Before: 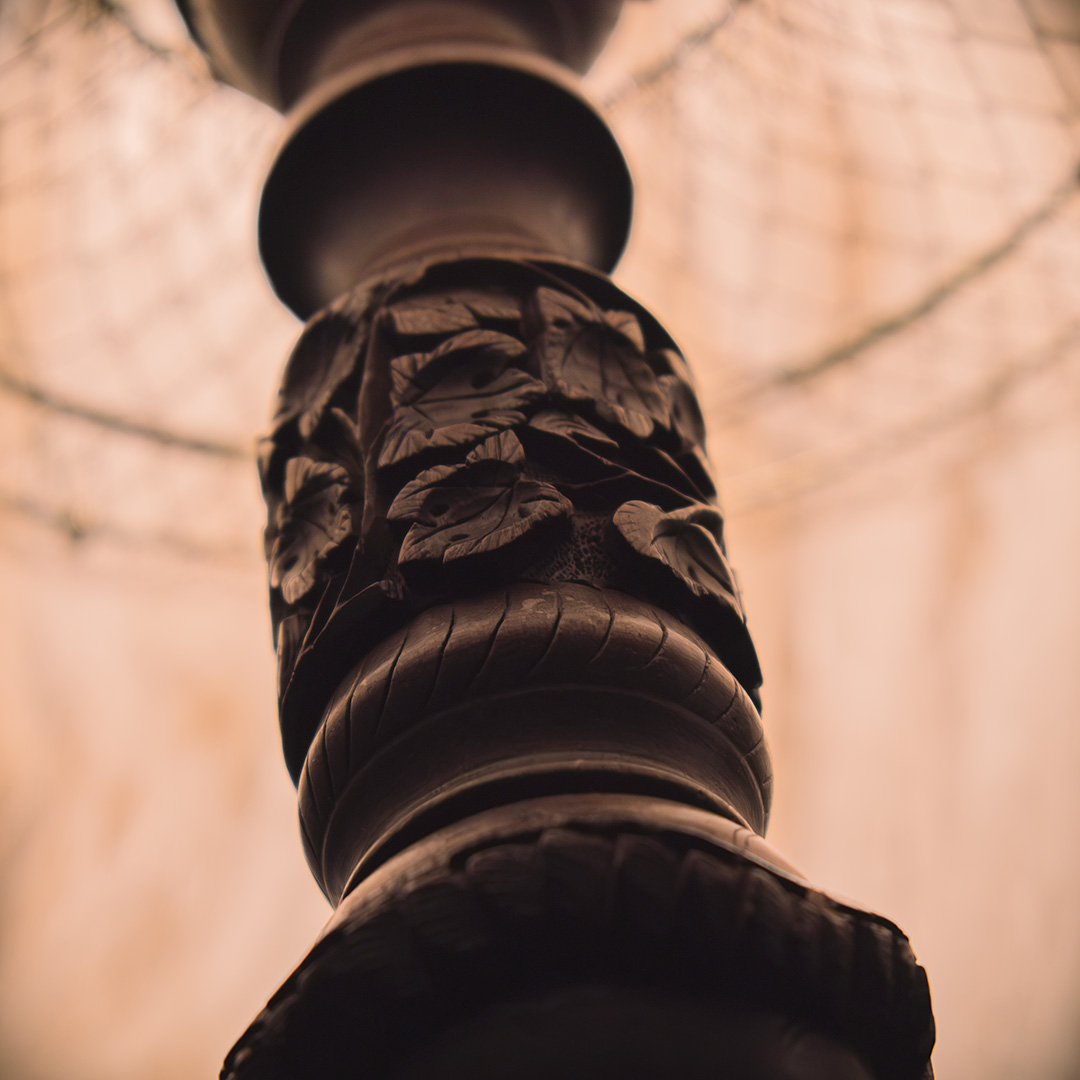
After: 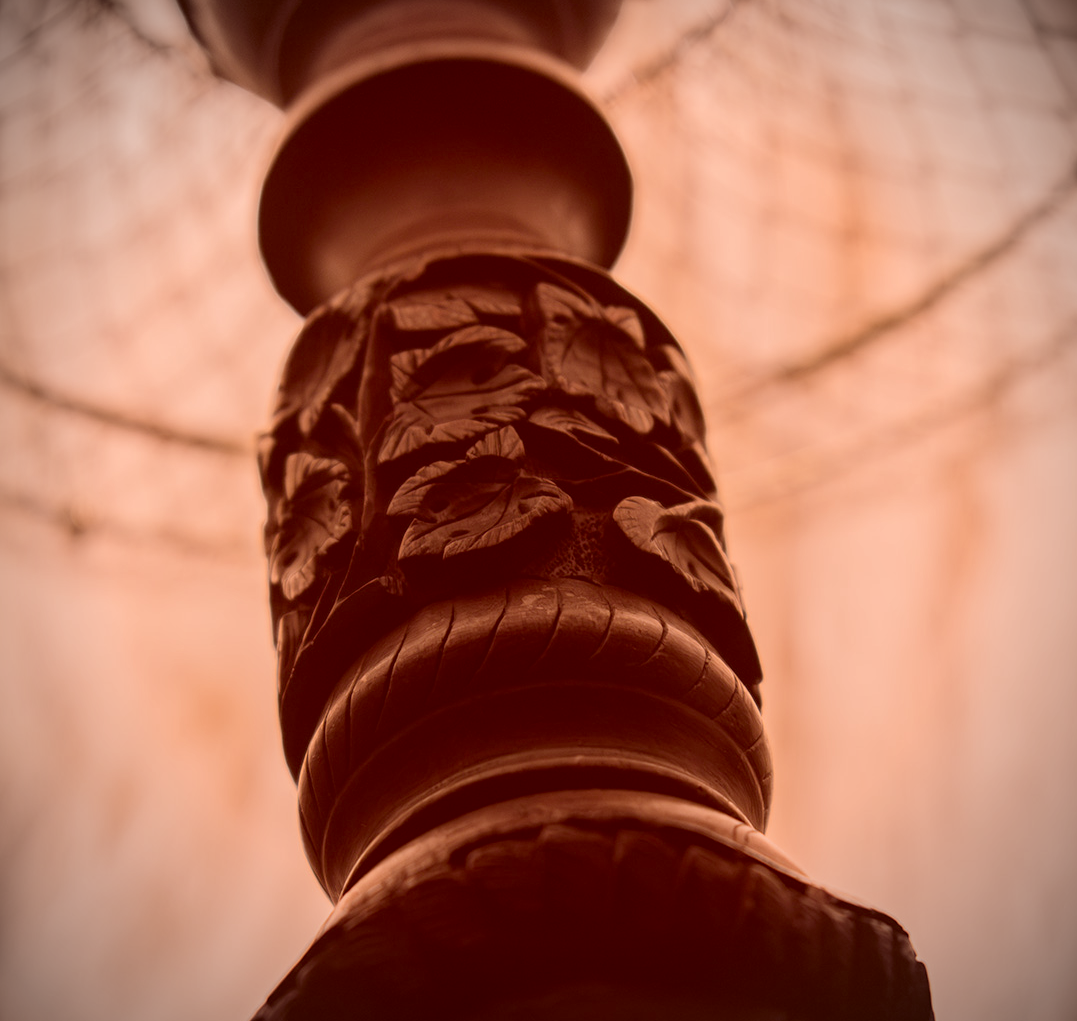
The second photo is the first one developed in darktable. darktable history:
local contrast: detail 110%
contrast brightness saturation: contrast 0.01, saturation -0.055
color correction: highlights a* 9.03, highlights b* 8.48, shadows a* 39.38, shadows b* 39.37, saturation 0.799
vignetting: on, module defaults
crop: top 0.404%, right 0.257%, bottom 5.012%
